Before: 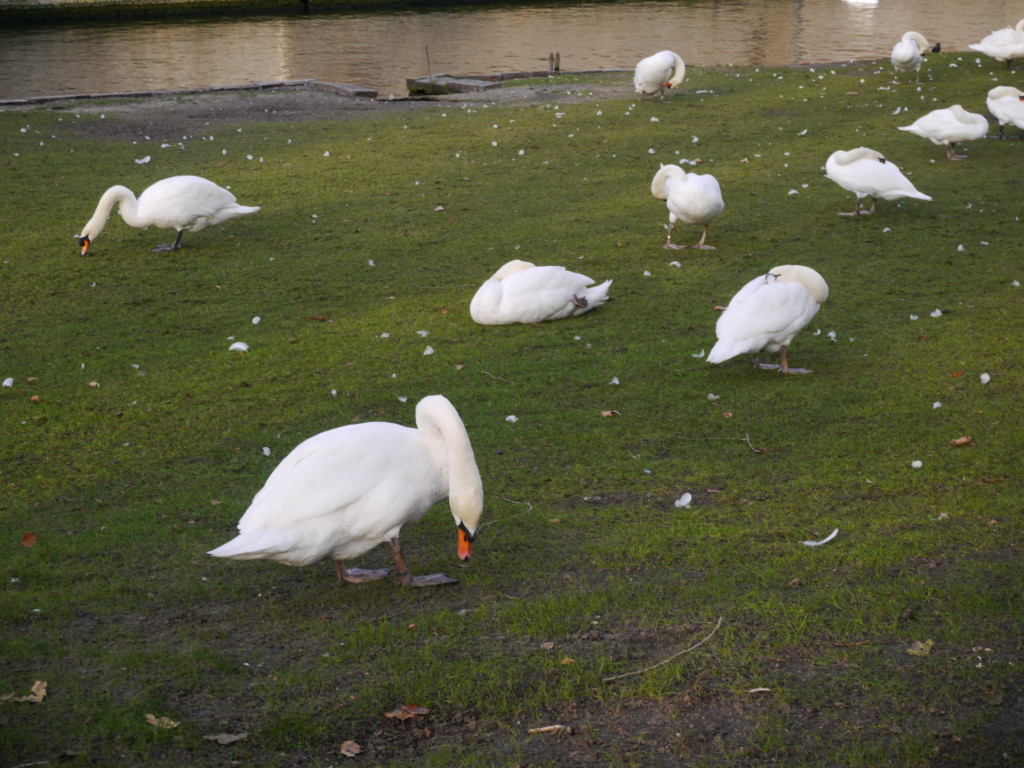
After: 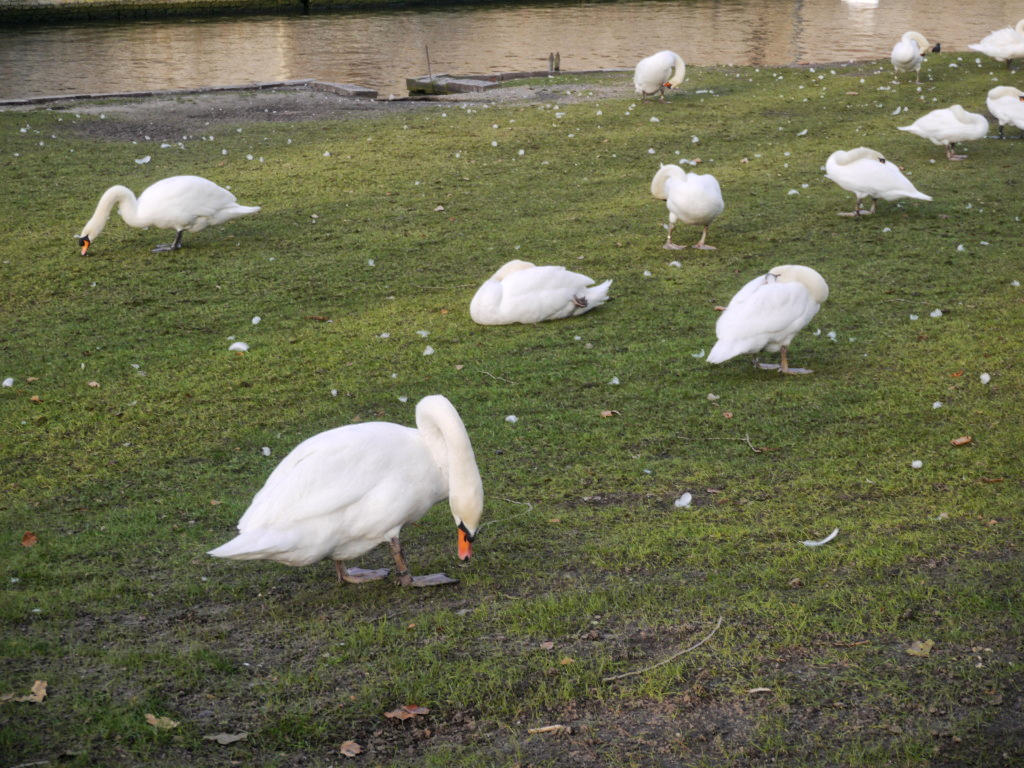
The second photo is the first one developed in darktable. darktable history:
white balance: emerald 1
global tonemap: drago (1, 100), detail 1
